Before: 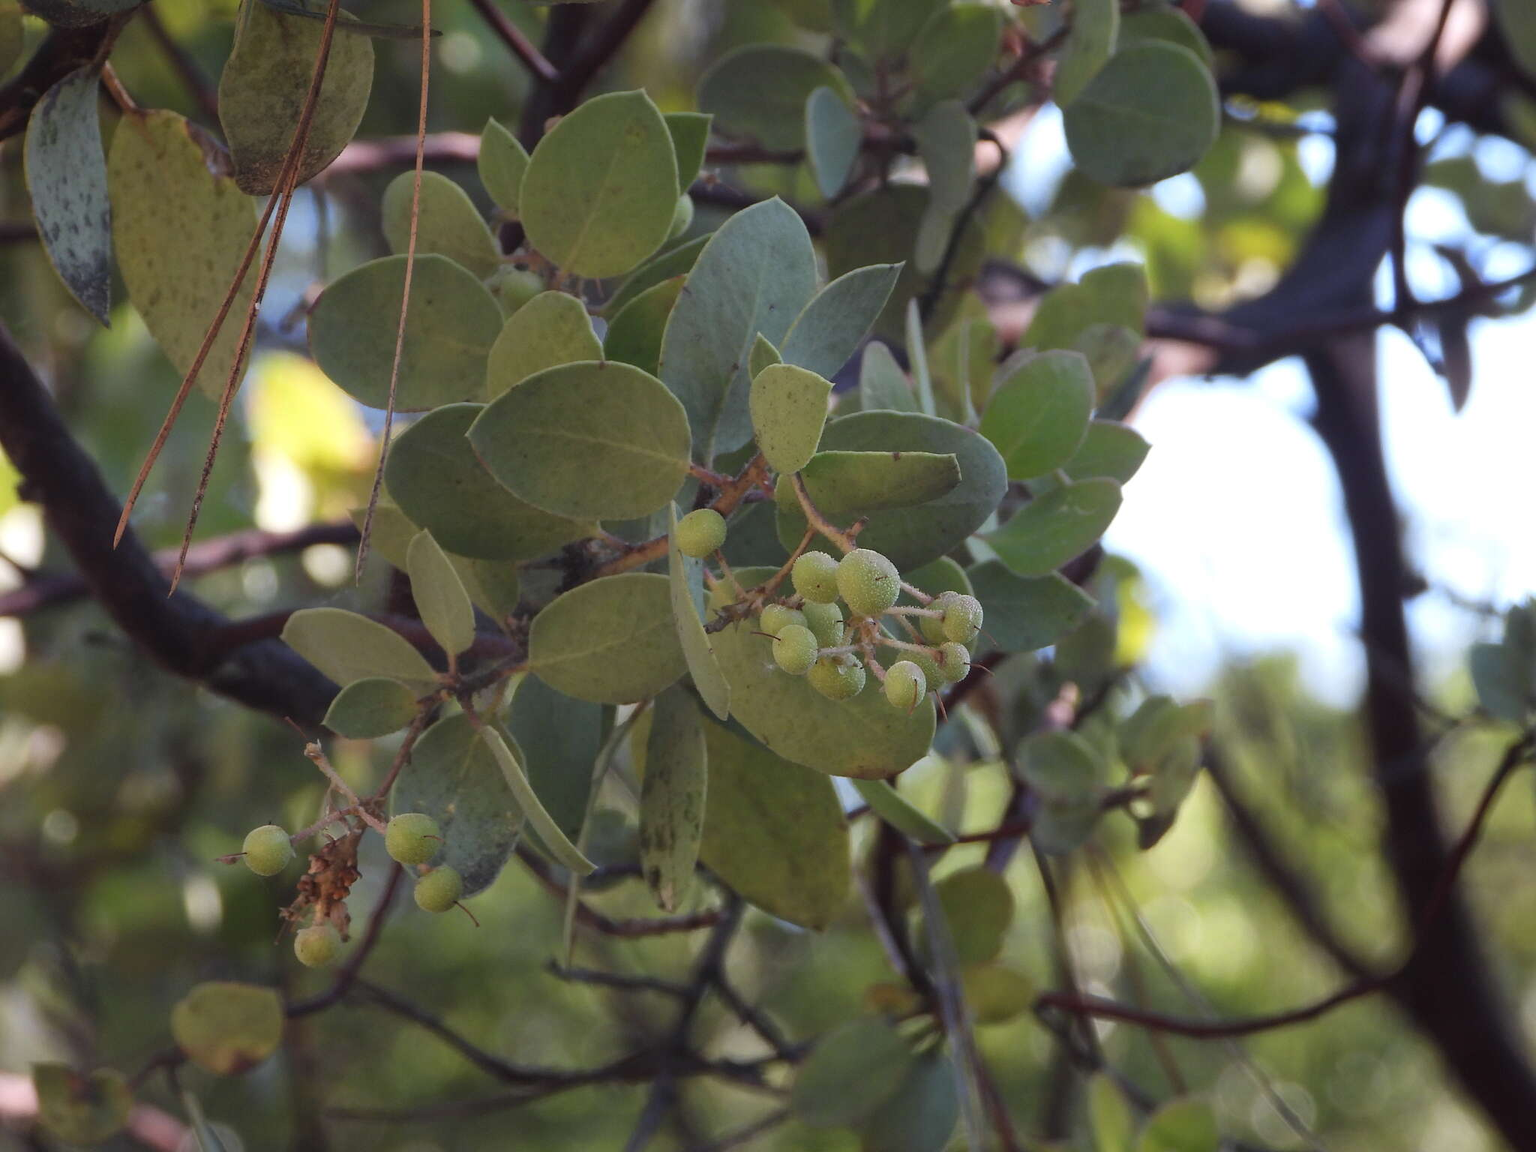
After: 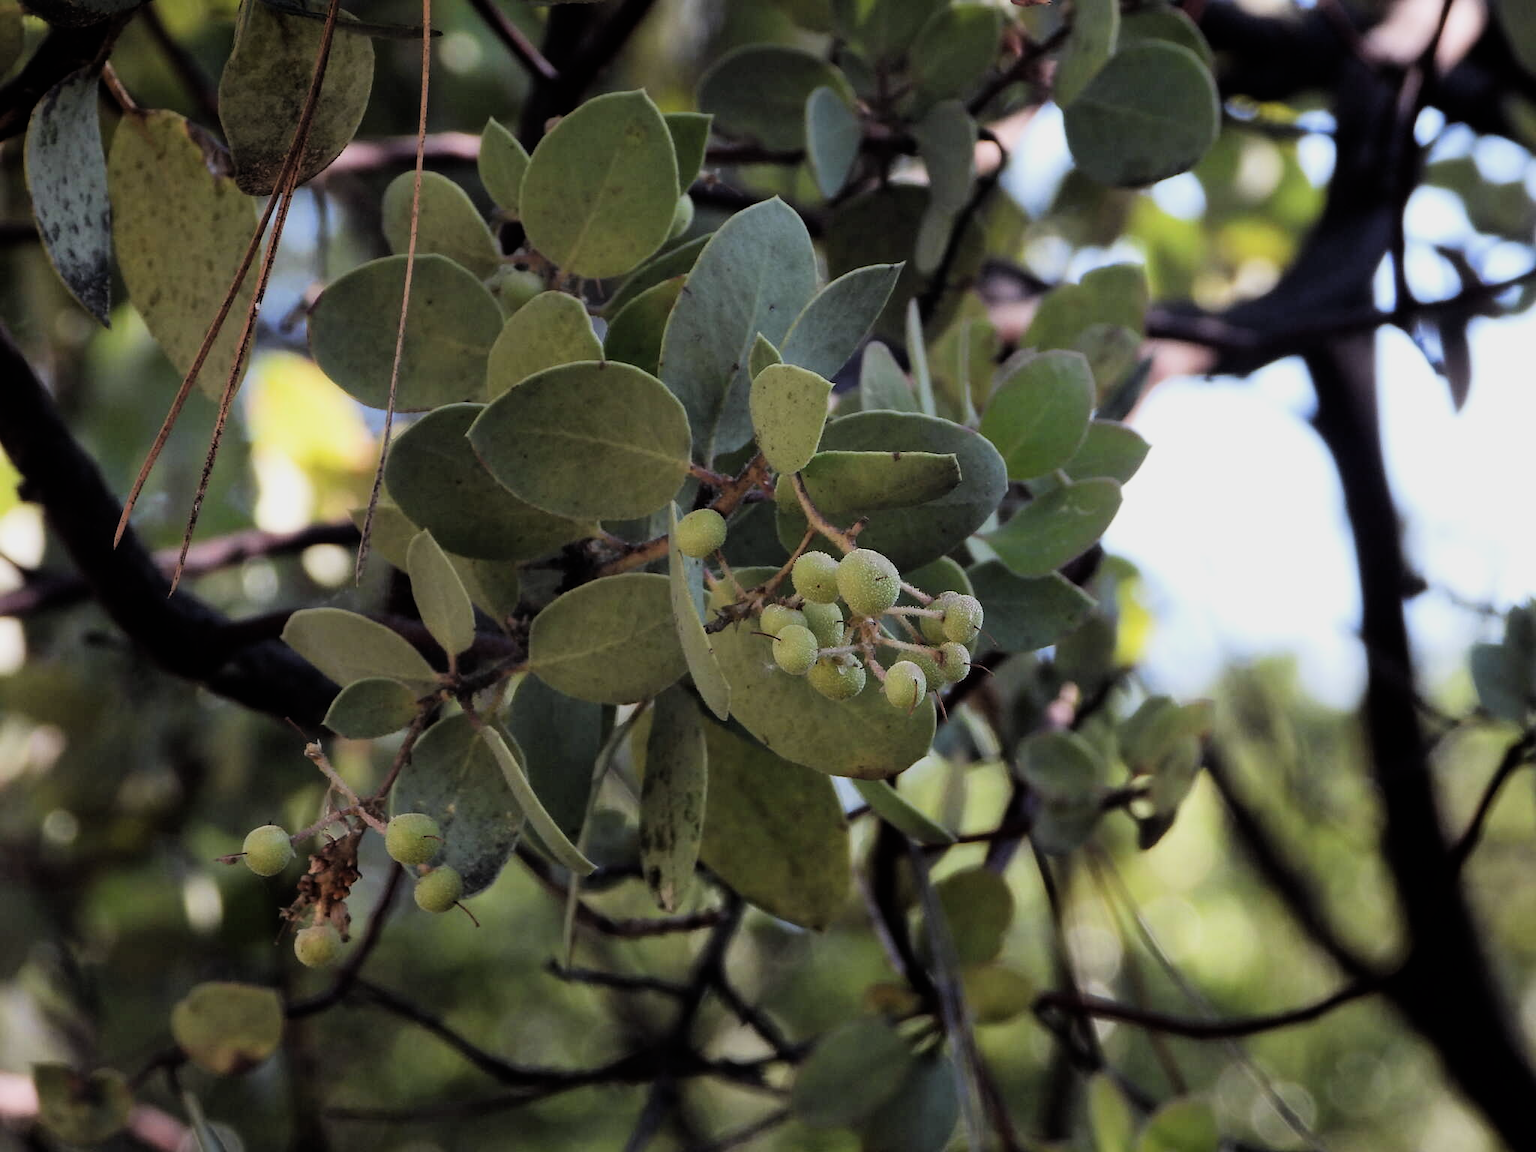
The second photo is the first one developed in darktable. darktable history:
filmic rgb: black relative exposure -5.06 EV, white relative exposure 3.52 EV, threshold 3.03 EV, hardness 3.18, contrast 1.396, highlights saturation mix -29.72%, enable highlight reconstruction true
